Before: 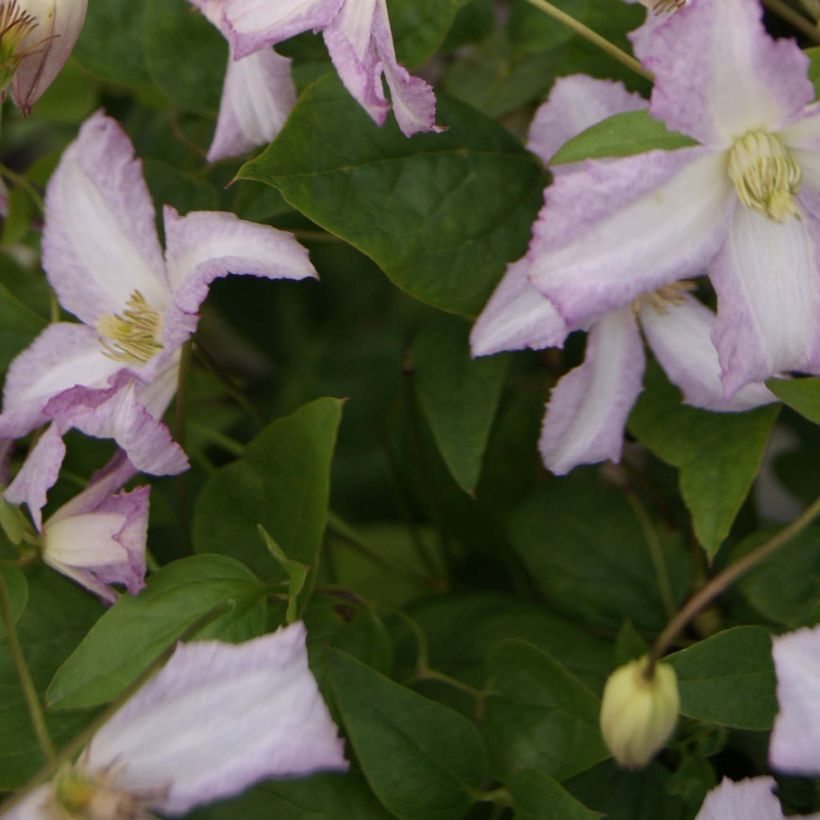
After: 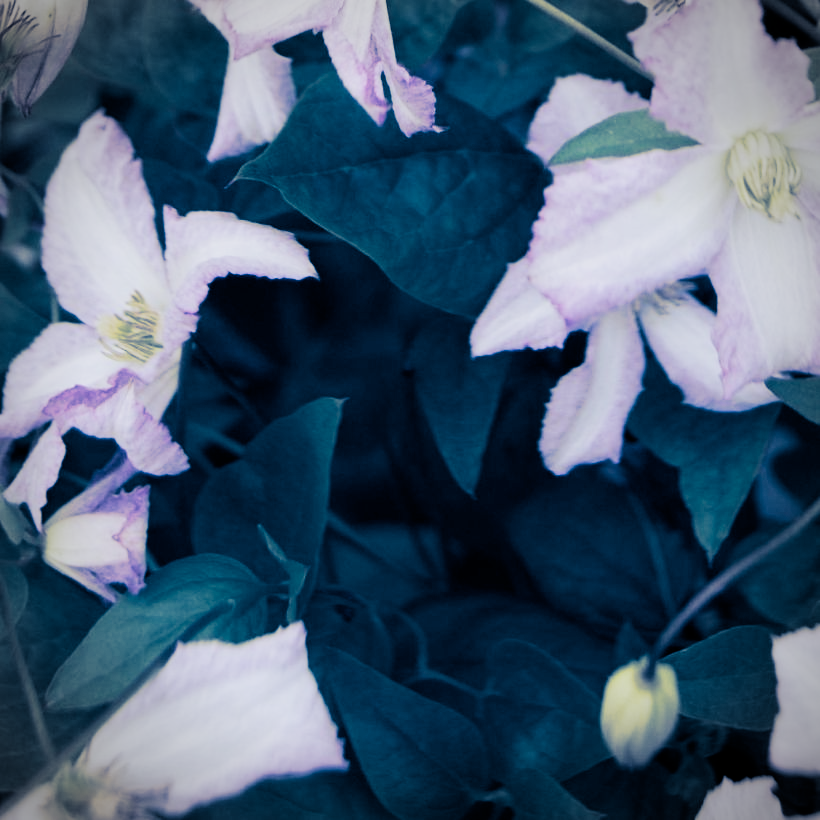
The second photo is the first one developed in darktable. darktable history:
filmic rgb: middle gray luminance 29%, black relative exposure -10.3 EV, white relative exposure 5.5 EV, threshold 6 EV, target black luminance 0%, hardness 3.95, latitude 2.04%, contrast 1.132, highlights saturation mix 5%, shadows ↔ highlights balance 15.11%, preserve chrominance no, color science v3 (2019), use custom middle-gray values true, iterations of high-quality reconstruction 0, enable highlight reconstruction true
levels: levels [0, 0.498, 0.996]
split-toning: shadows › hue 226.8°, shadows › saturation 1, highlights › saturation 0, balance -61.41
white balance: red 0.926, green 1.003, blue 1.133
vignetting: automatic ratio true
exposure: black level correction 0, exposure 1.675 EV, compensate exposure bias true, compensate highlight preservation false
